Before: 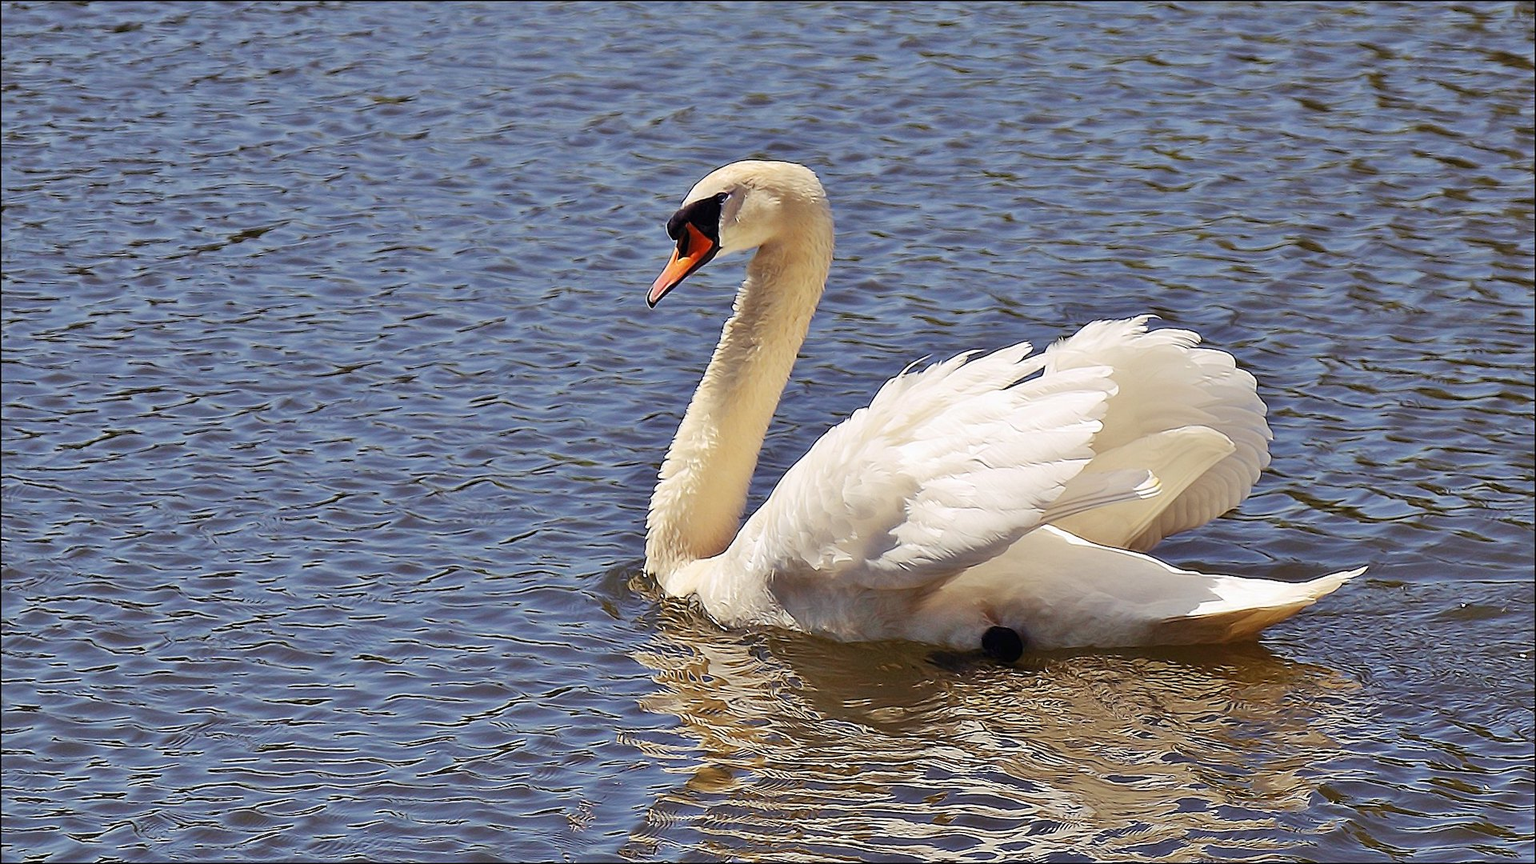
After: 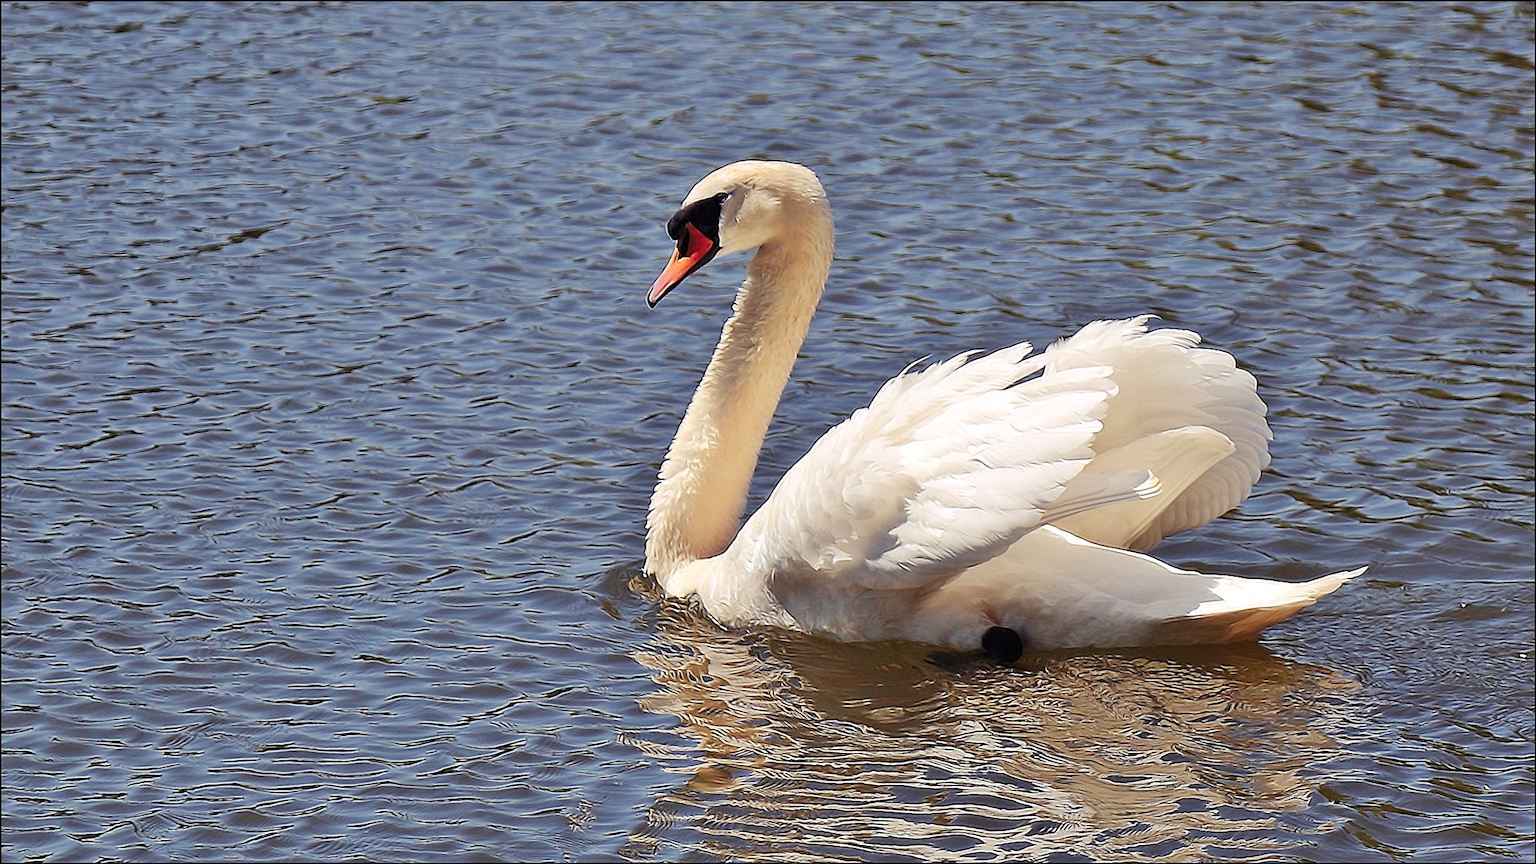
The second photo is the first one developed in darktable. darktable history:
exposure: exposure 0.078 EV, compensate highlight preservation false
color zones: curves: ch1 [(0.29, 0.492) (0.373, 0.185) (0.509, 0.481)]; ch2 [(0.25, 0.462) (0.749, 0.457)]
